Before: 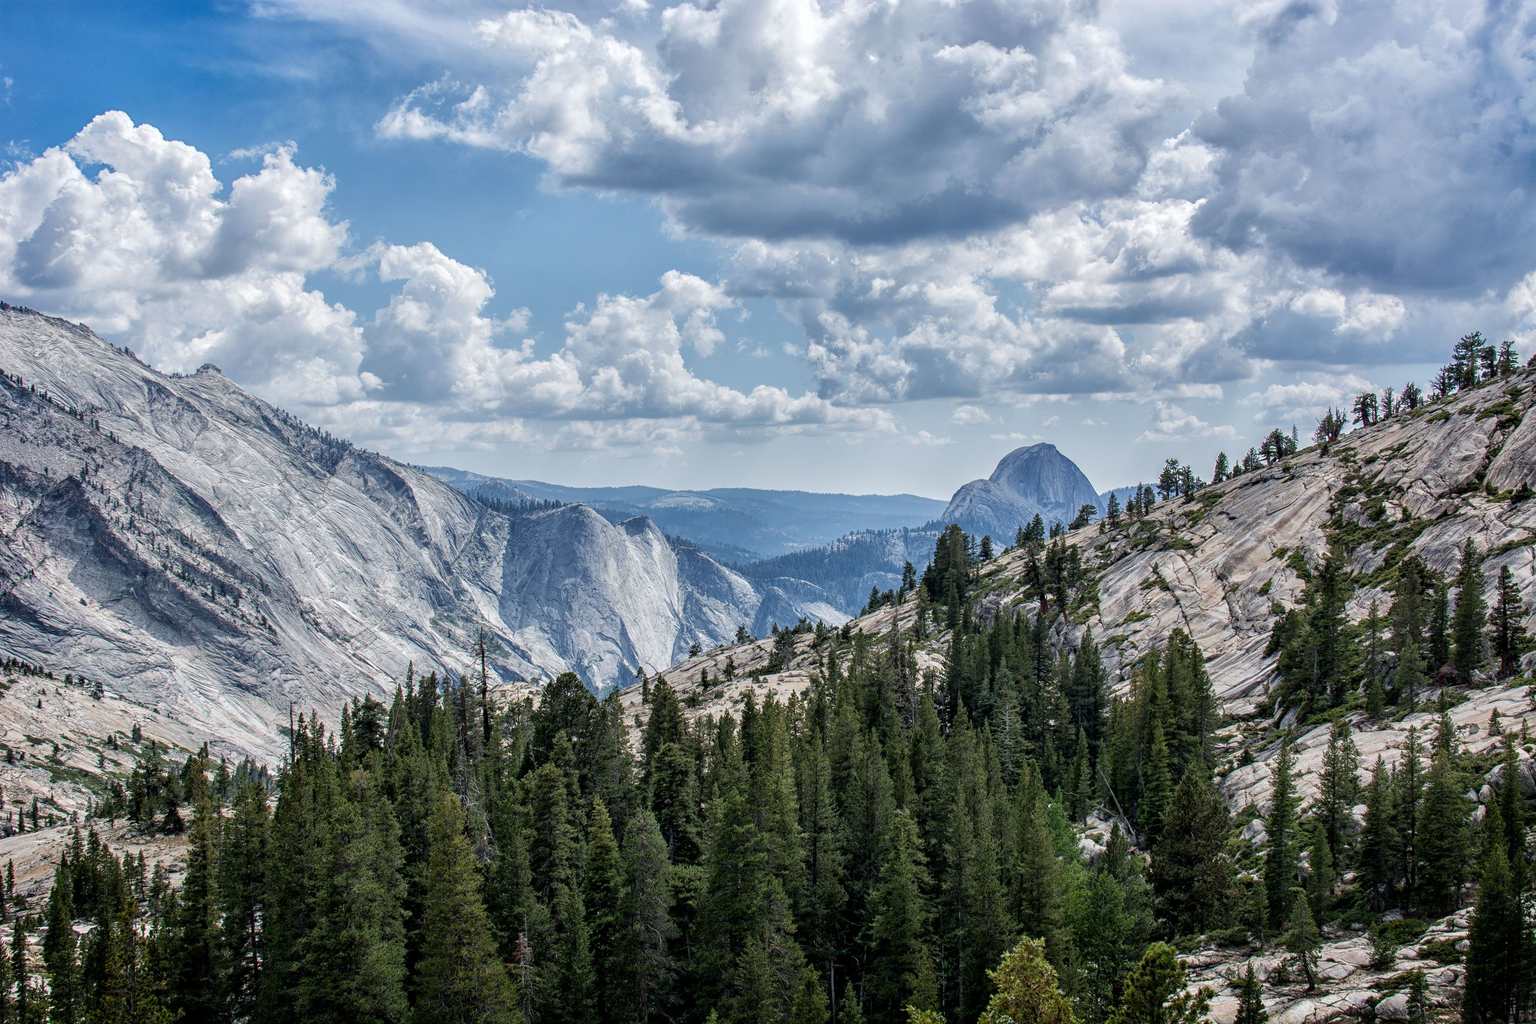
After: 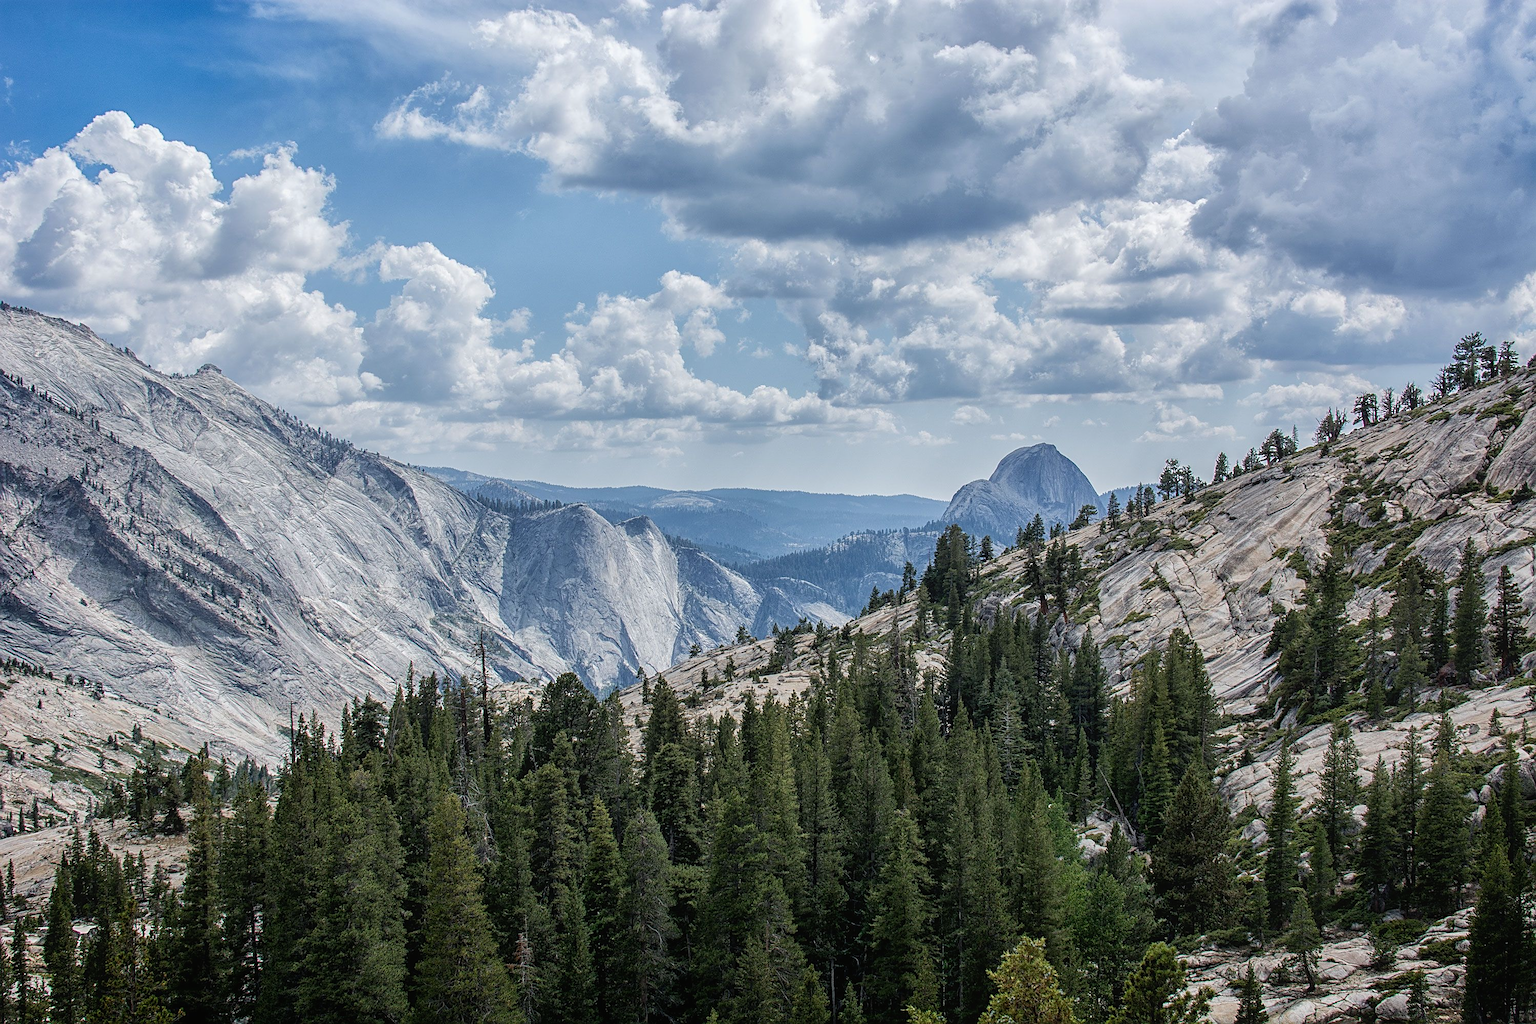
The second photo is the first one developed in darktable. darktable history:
sharpen: on, module defaults
color balance: output saturation 98.5%
contrast equalizer: octaves 7, y [[0.6 ×6], [0.55 ×6], [0 ×6], [0 ×6], [0 ×6]], mix -0.3
